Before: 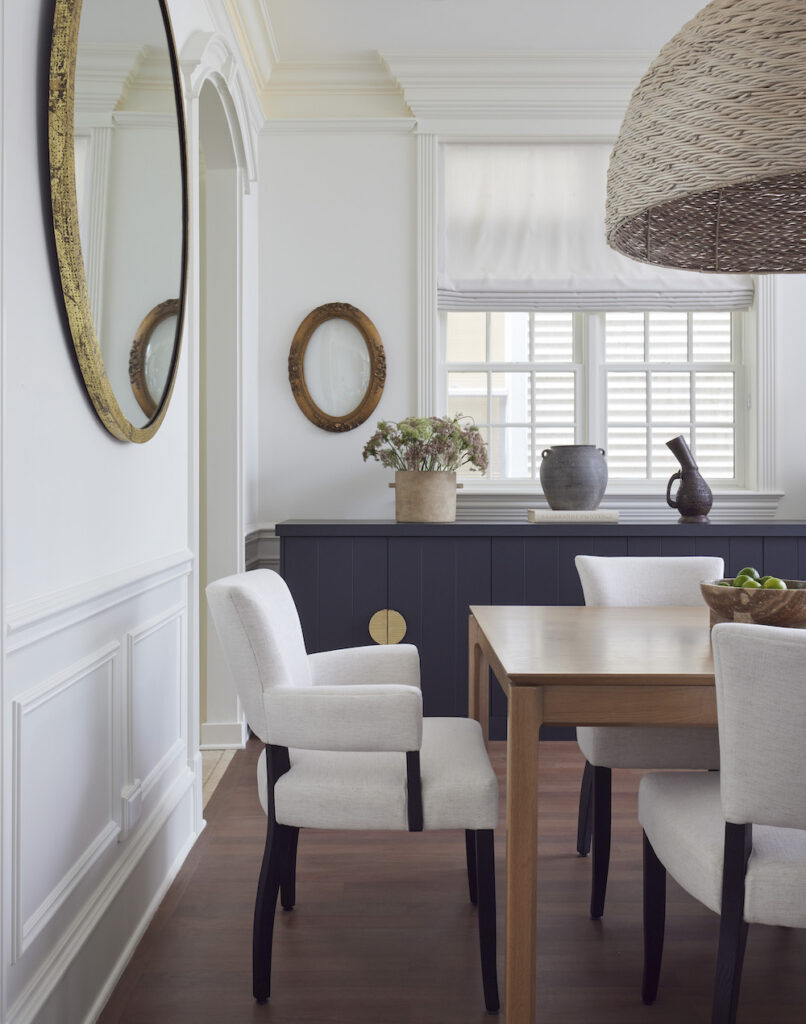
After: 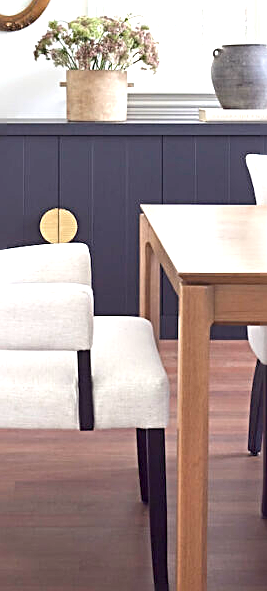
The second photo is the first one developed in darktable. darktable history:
sharpen: radius 2.543, amount 0.636
exposure: black level correction 0, exposure 1.3 EV, compensate exposure bias true, compensate highlight preservation false
crop: left 40.878%, top 39.176%, right 25.993%, bottom 3.081%
